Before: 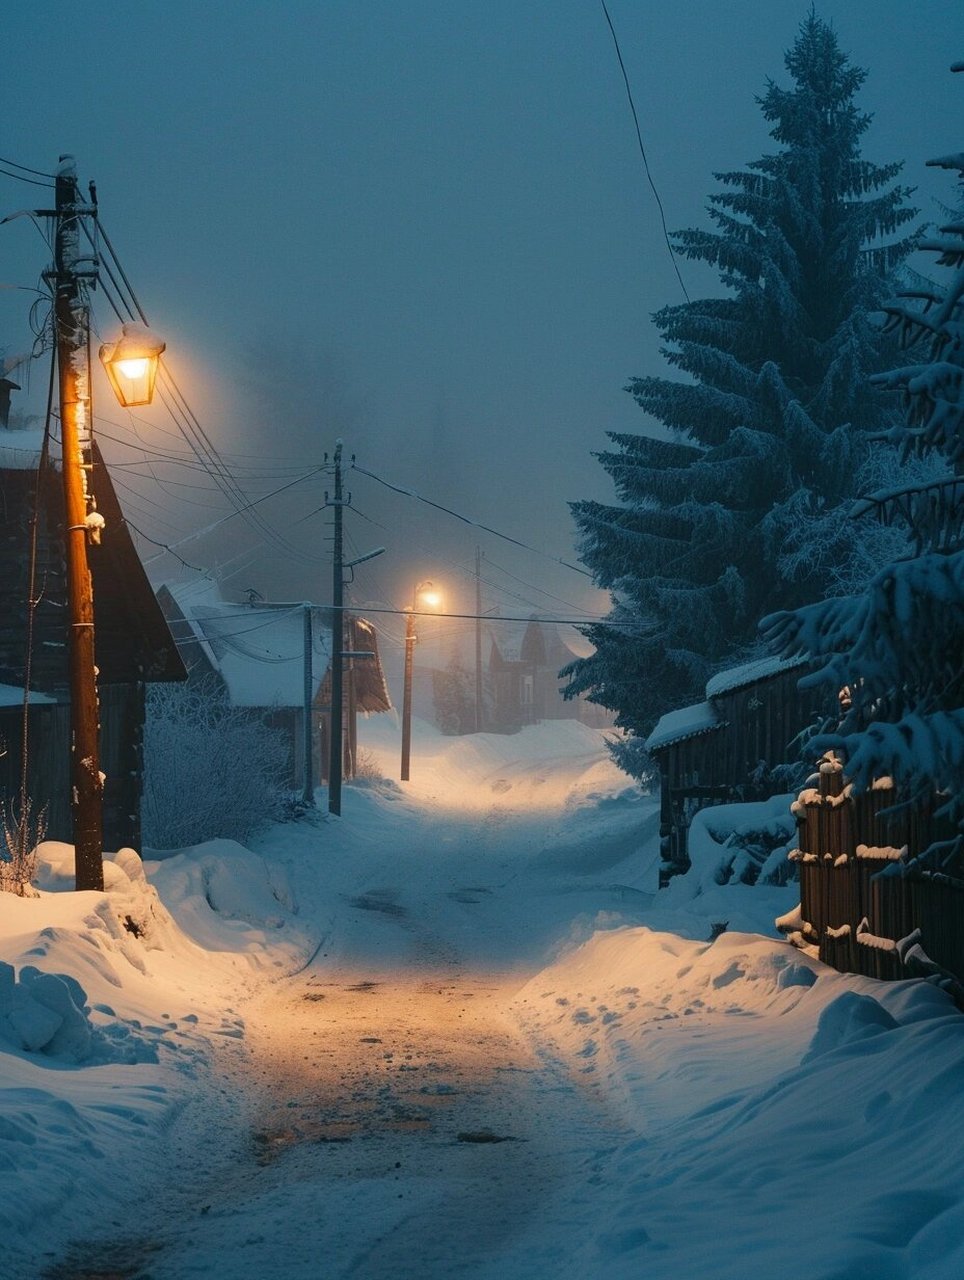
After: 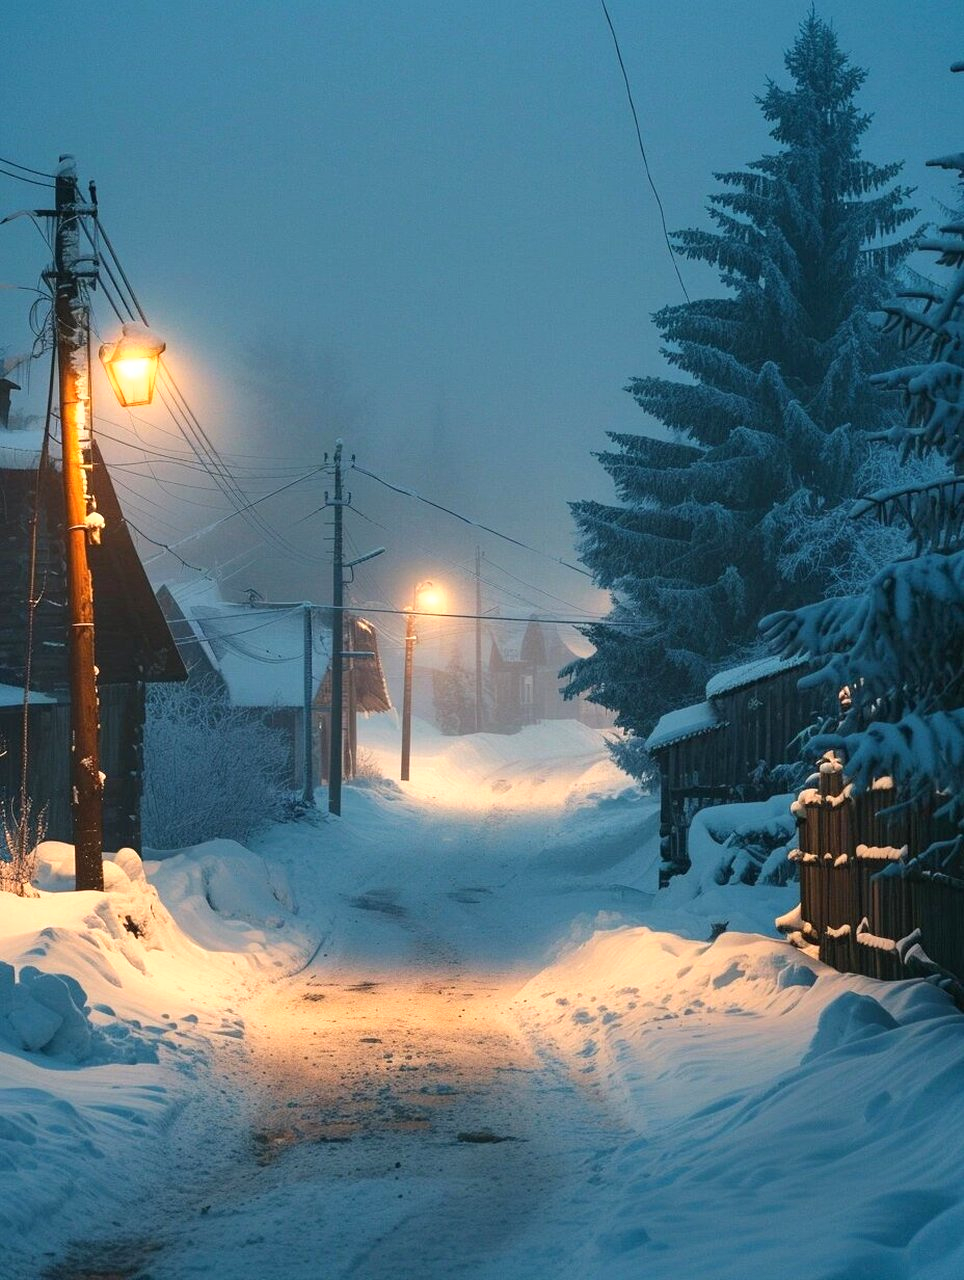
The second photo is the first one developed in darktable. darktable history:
shadows and highlights: radius 263.41, soften with gaussian
exposure: exposure 0.668 EV, compensate highlight preservation false
